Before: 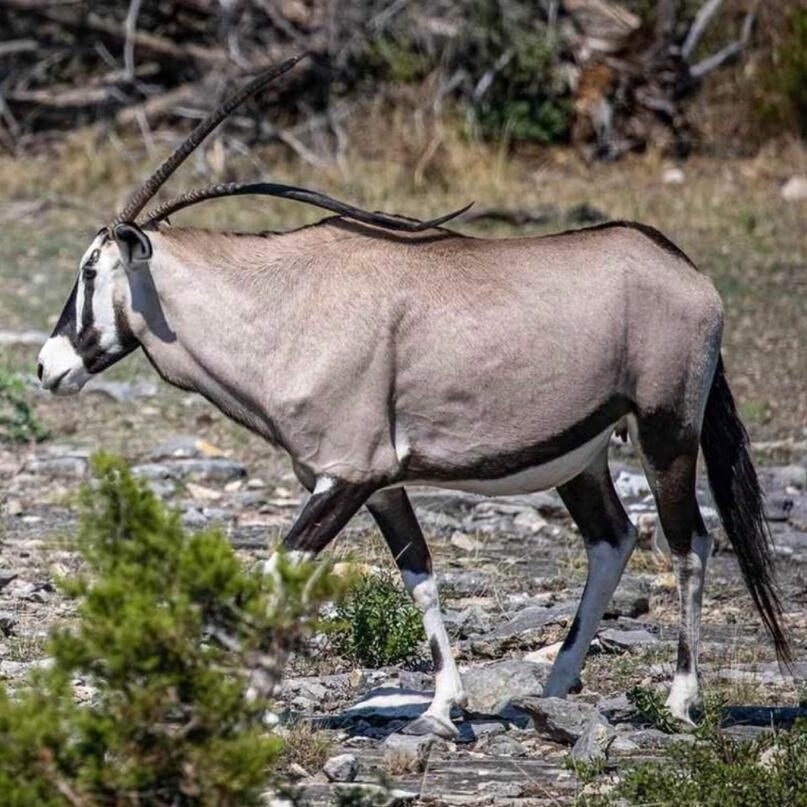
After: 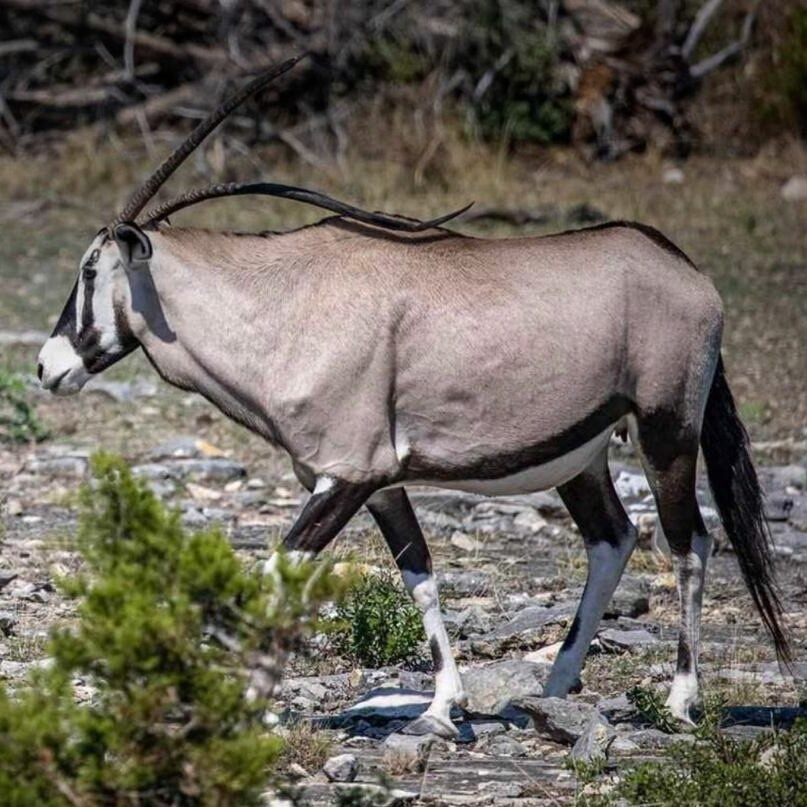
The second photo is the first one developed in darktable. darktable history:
vignetting: fall-off start 99.3%, saturation -0.028, center (-0.026, 0.397), width/height ratio 1.325
